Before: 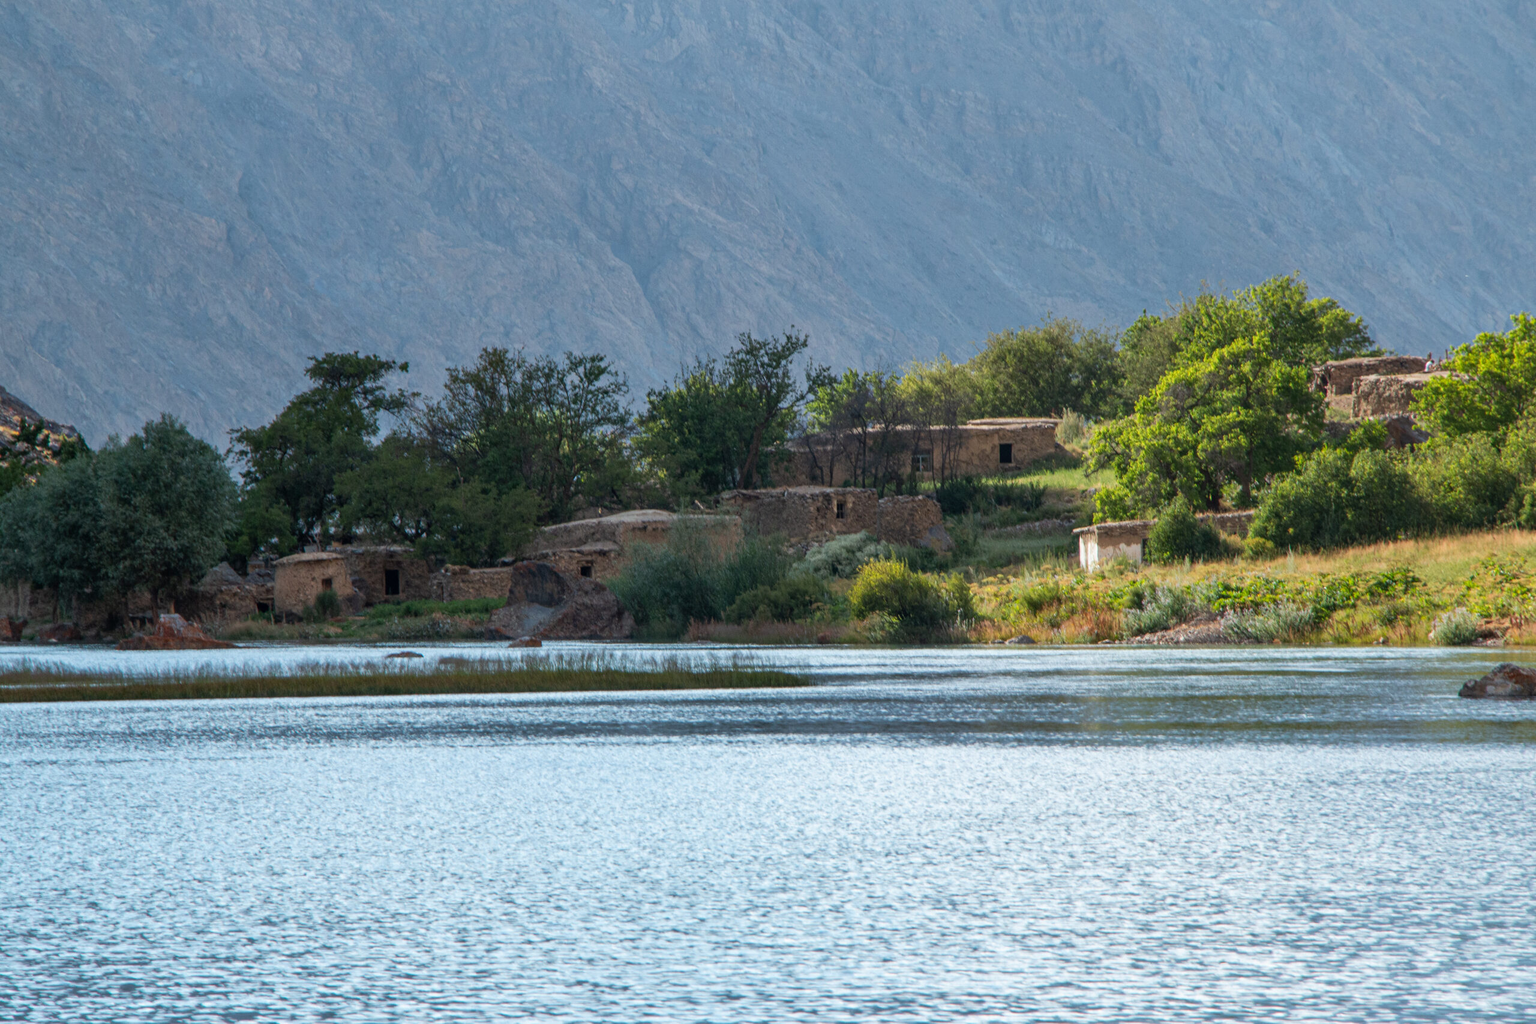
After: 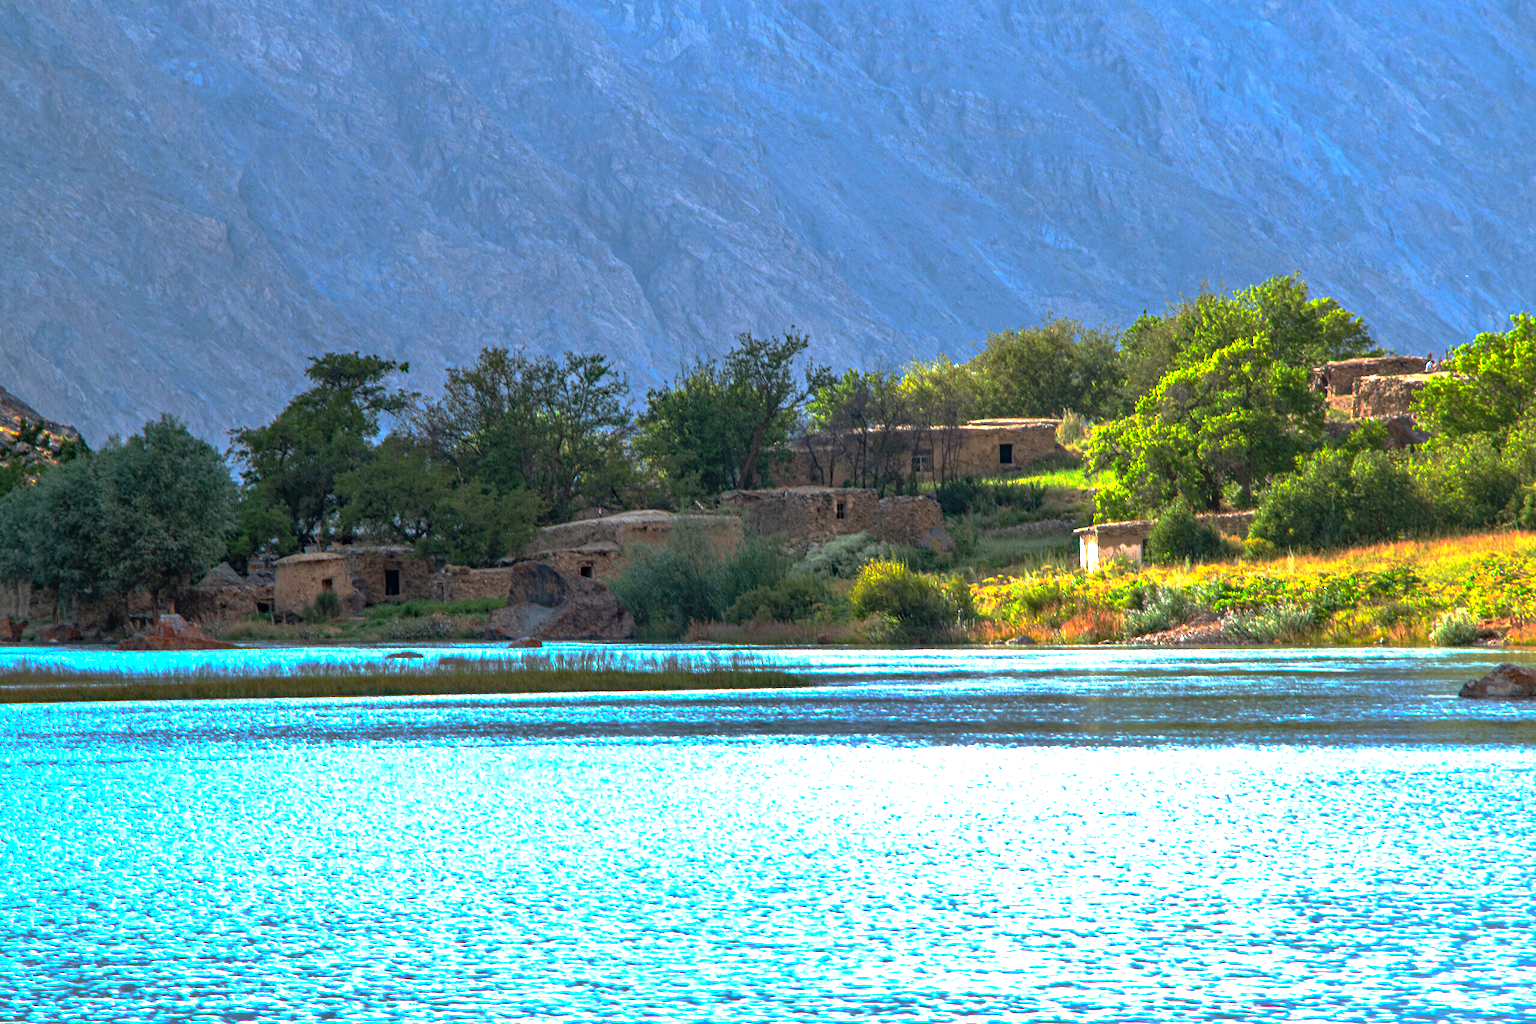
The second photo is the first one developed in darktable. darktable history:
base curve: curves: ch0 [(0, 0) (0.841, 0.609) (1, 1)], preserve colors none
haze removal: compatibility mode true, adaptive false
exposure: black level correction 0, exposure 1.199 EV, compensate exposure bias true, compensate highlight preservation false
shadows and highlights: shadows 25.09, highlights -23.94
color correction: highlights b* 0.011, saturation 1.14
